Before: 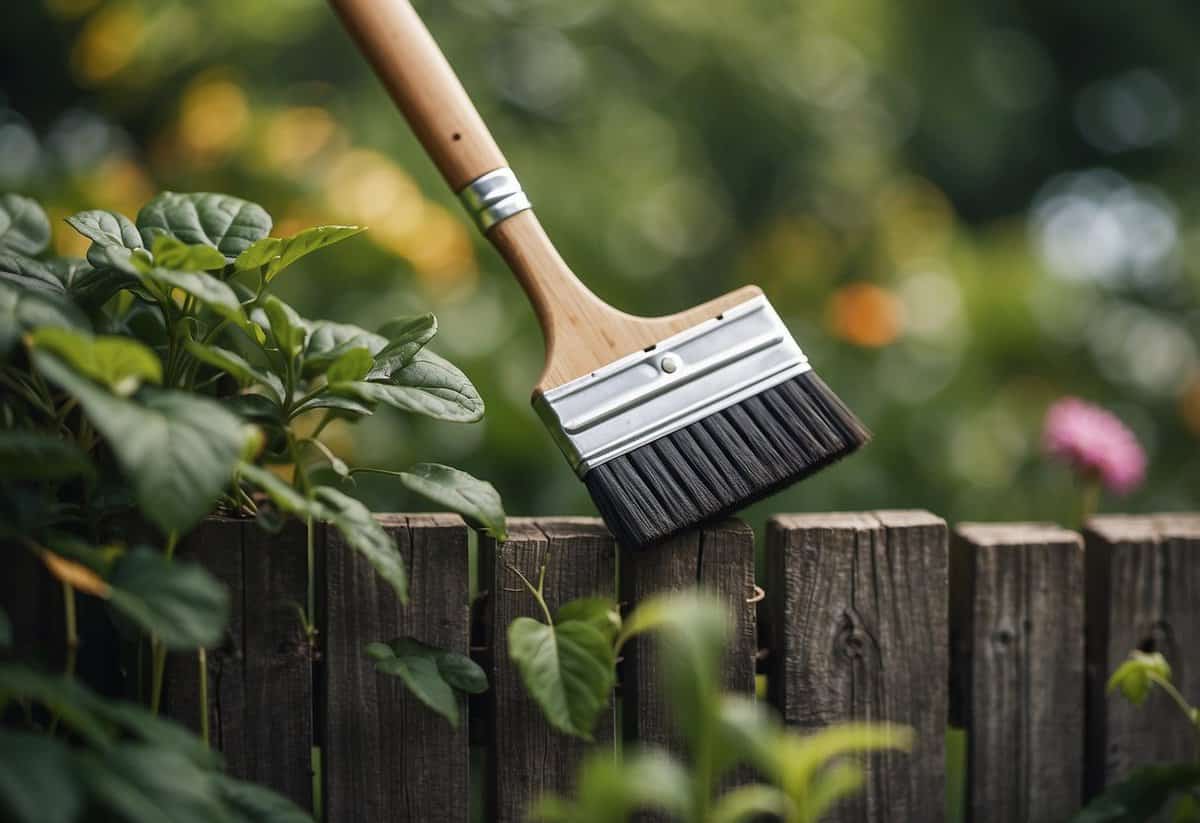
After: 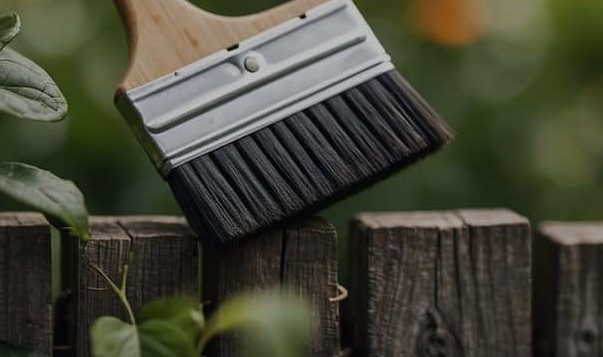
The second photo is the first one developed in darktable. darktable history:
crop: left 34.832%, top 36.65%, right 14.915%, bottom 19.963%
exposure: exposure -0.942 EV, compensate highlight preservation false
